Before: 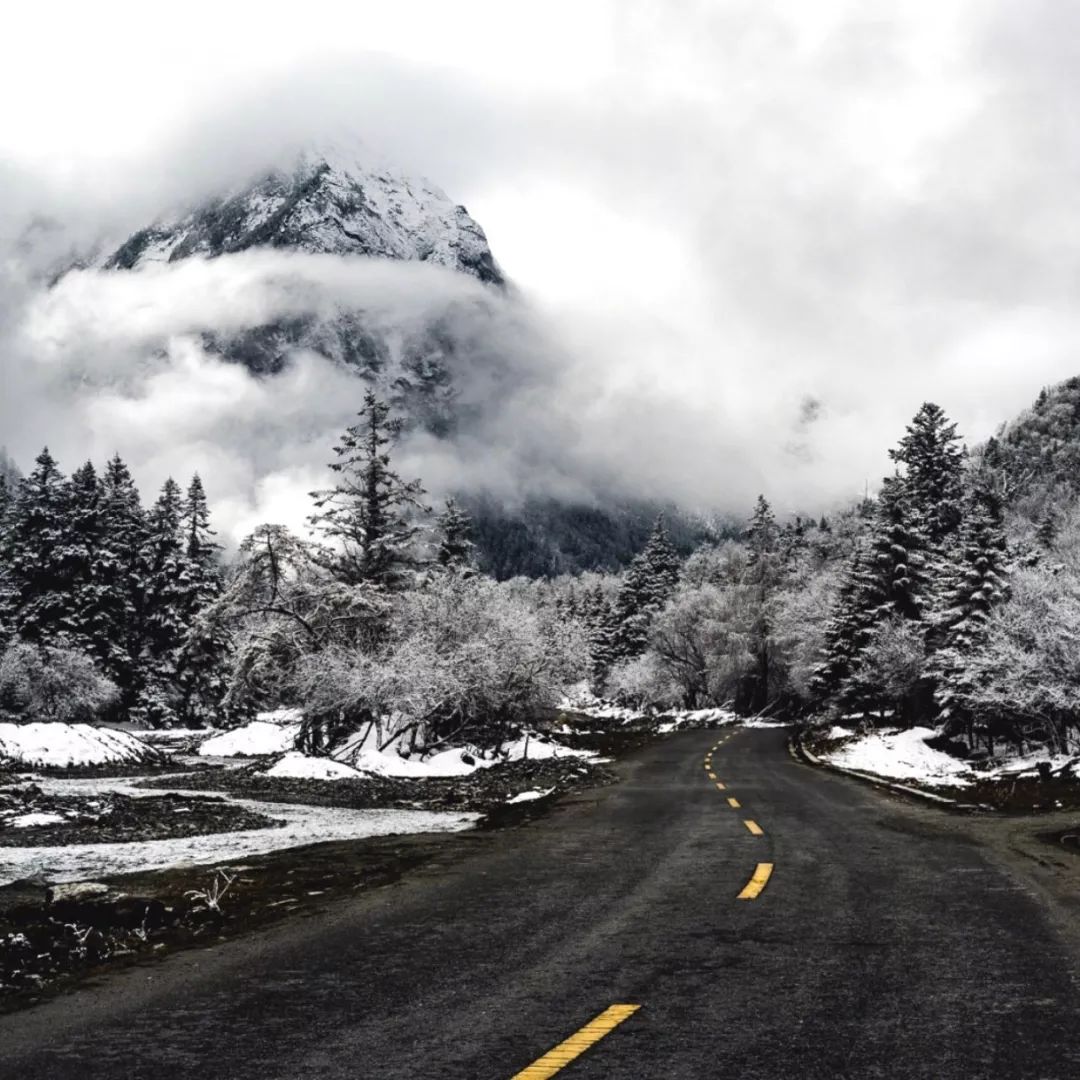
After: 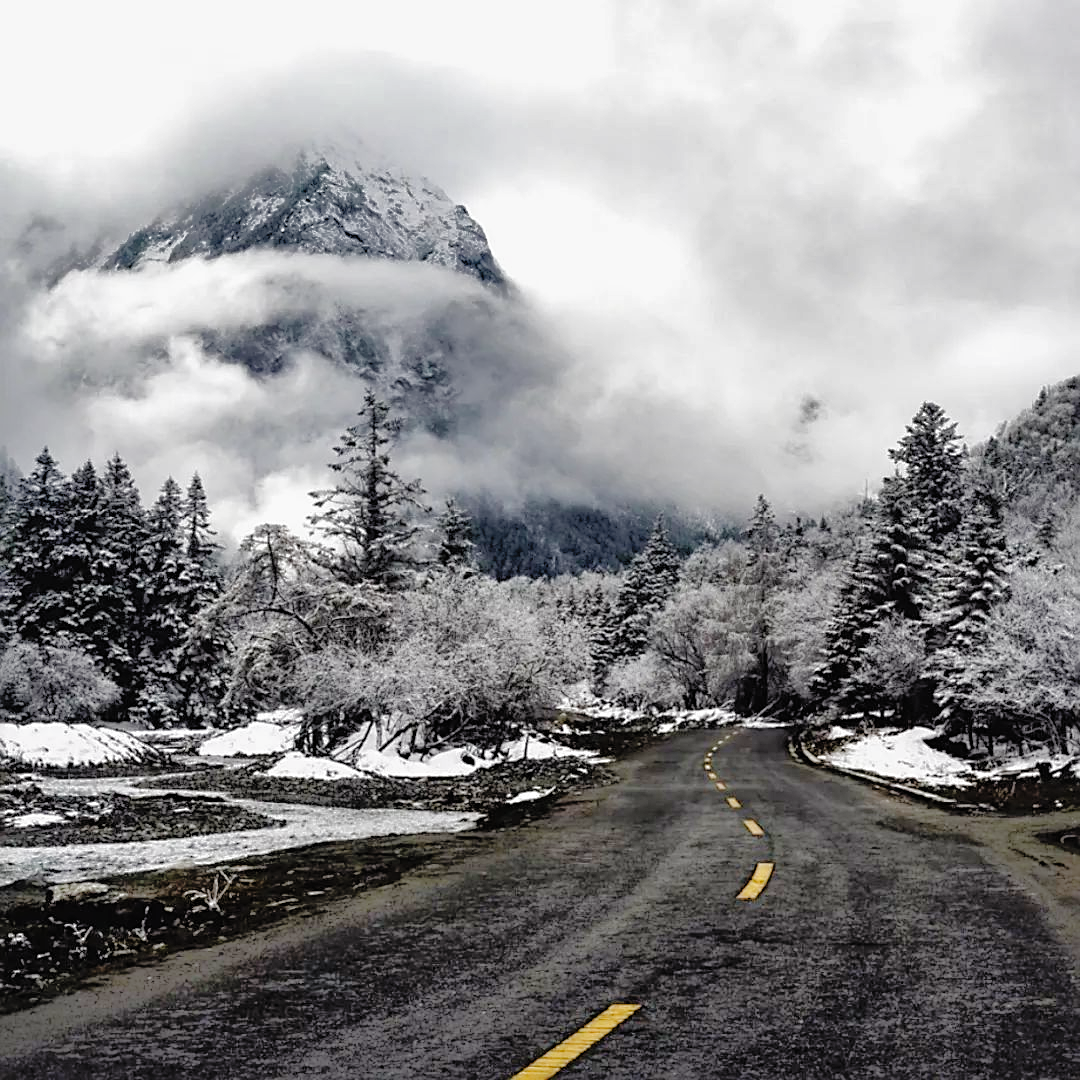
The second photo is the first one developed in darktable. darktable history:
shadows and highlights: shadows 60.86, highlights -60.01
levels: levels [0, 0.43, 0.859]
filmic rgb: black relative exposure -7.65 EV, white relative exposure 4.56 EV, hardness 3.61, preserve chrominance no, color science v5 (2021)
sharpen: on, module defaults
